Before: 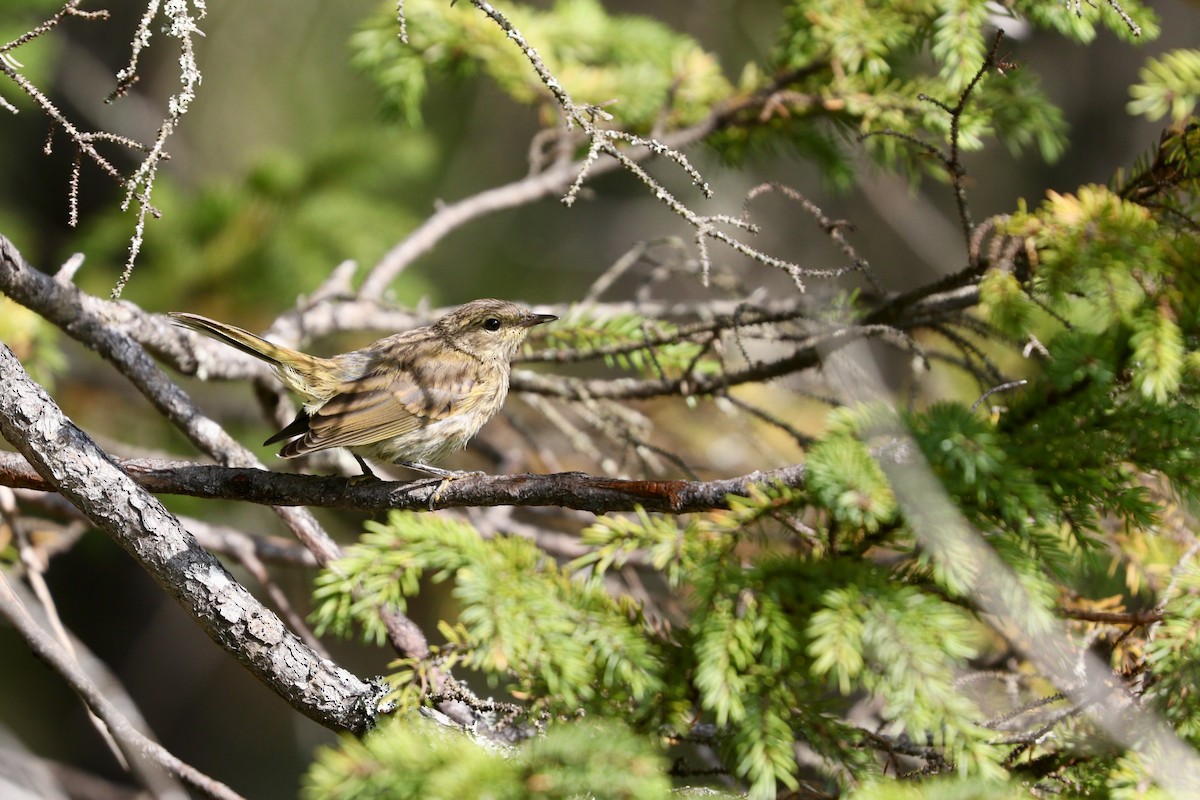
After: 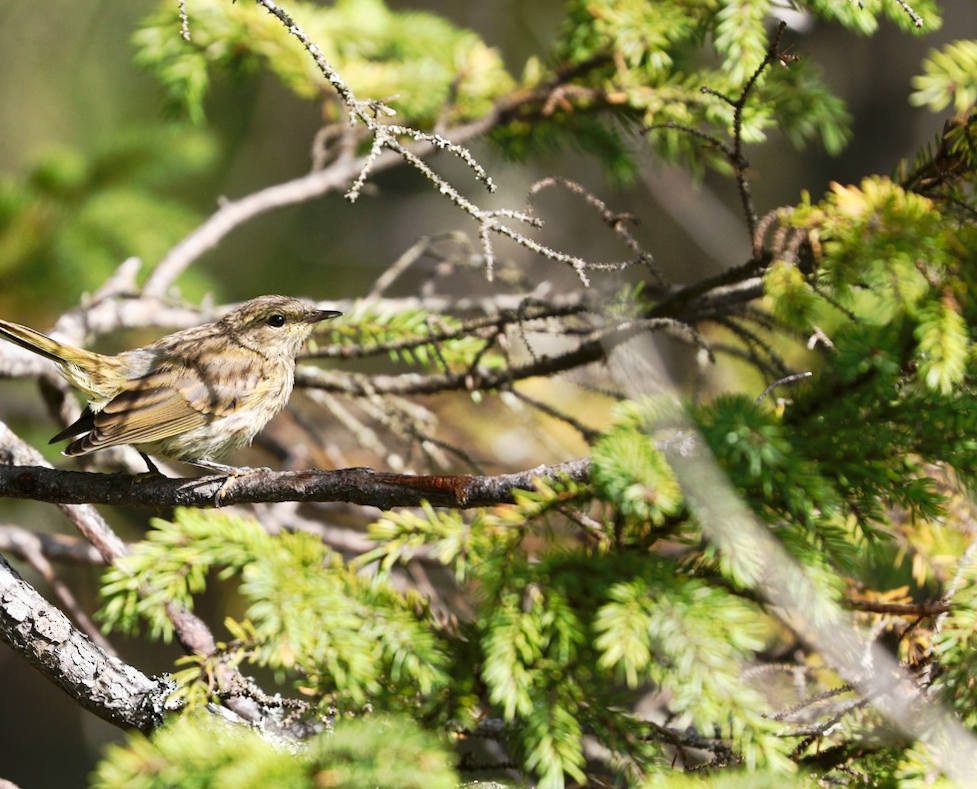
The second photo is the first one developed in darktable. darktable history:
crop: left 17.582%, bottom 0.031%
tone curve: curves: ch0 [(0, 0) (0.003, 0.009) (0.011, 0.019) (0.025, 0.034) (0.044, 0.057) (0.069, 0.082) (0.1, 0.104) (0.136, 0.131) (0.177, 0.165) (0.224, 0.212) (0.277, 0.279) (0.335, 0.342) (0.399, 0.401) (0.468, 0.477) (0.543, 0.572) (0.623, 0.675) (0.709, 0.772) (0.801, 0.85) (0.898, 0.942) (1, 1)], preserve colors none
rotate and perspective: rotation -0.45°, automatic cropping original format, crop left 0.008, crop right 0.992, crop top 0.012, crop bottom 0.988
